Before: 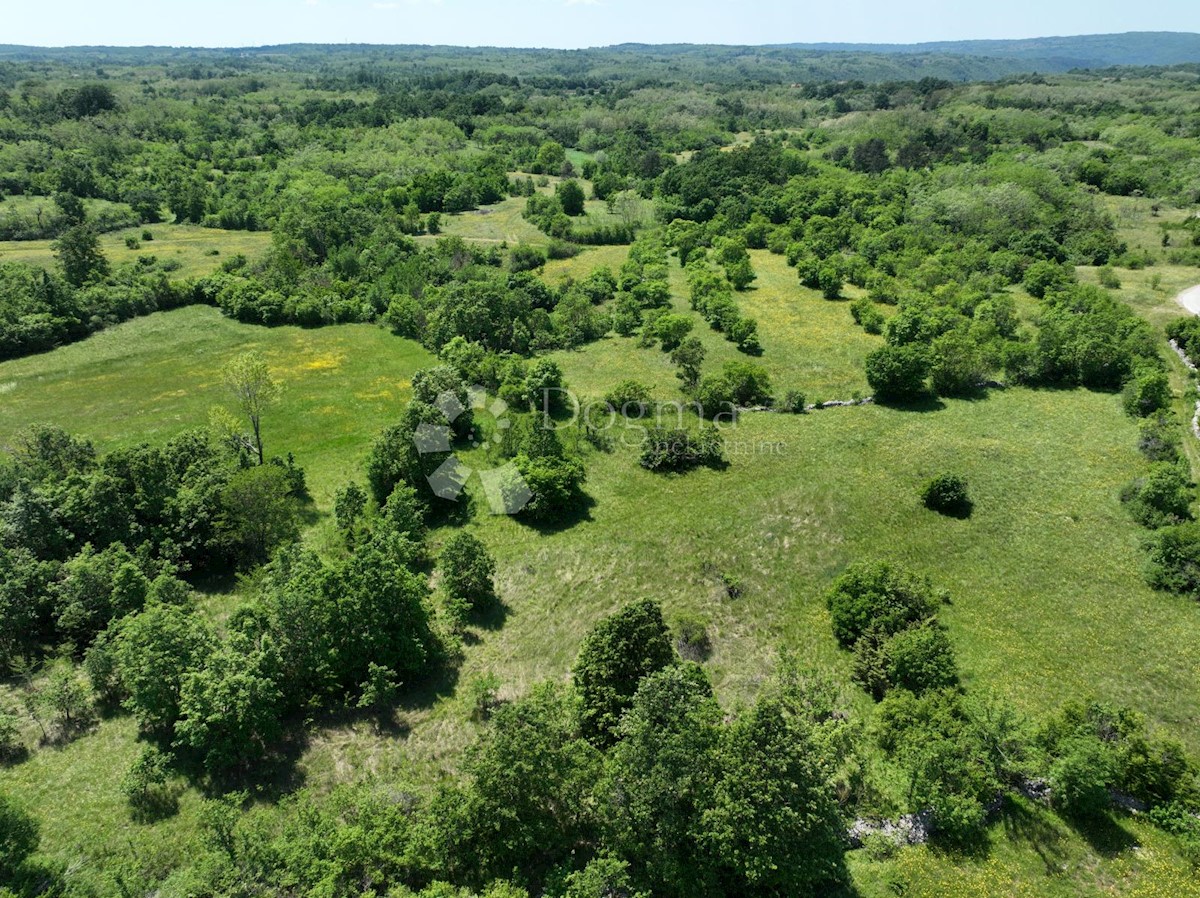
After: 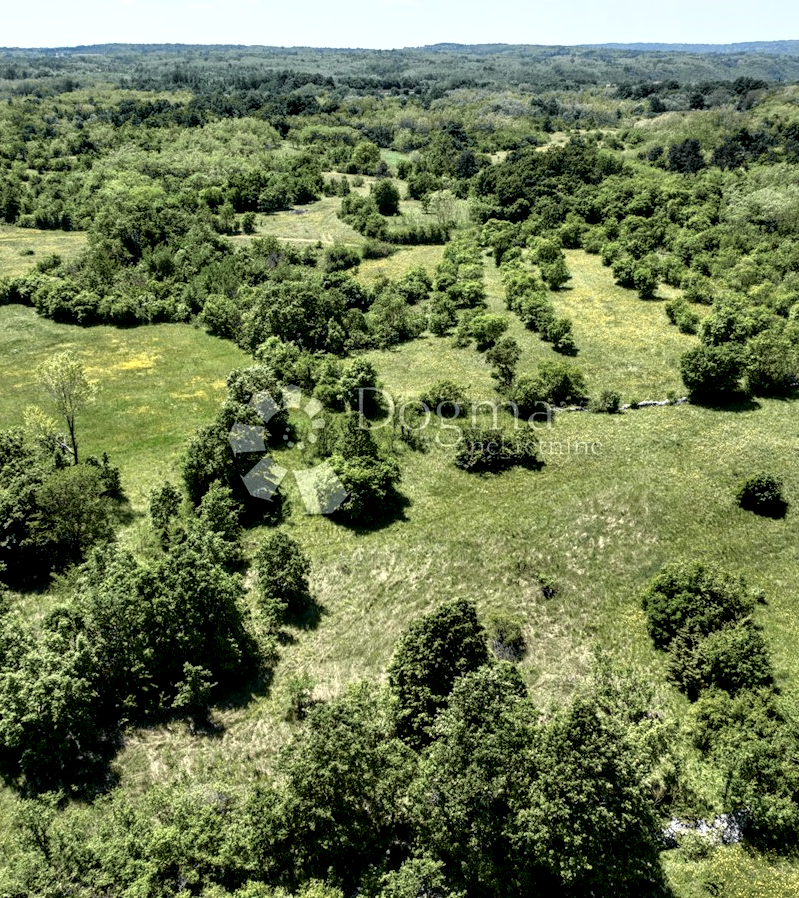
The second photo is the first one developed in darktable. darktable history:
tone curve: curves: ch0 [(0, 0.009) (0.105, 0.08) (0.195, 0.18) (0.283, 0.316) (0.384, 0.434) (0.485, 0.531) (0.638, 0.69) (0.81, 0.872) (1, 0.977)]; ch1 [(0, 0) (0.161, 0.092) (0.35, 0.33) (0.379, 0.401) (0.456, 0.469) (0.502, 0.5) (0.525, 0.514) (0.586, 0.617) (0.635, 0.655) (1, 1)]; ch2 [(0, 0) (0.371, 0.362) (0.437, 0.437) (0.48, 0.49) (0.53, 0.515) (0.56, 0.571) (0.622, 0.606) (1, 1)], color space Lab, independent channels, preserve colors none
exposure: black level correction 0, compensate exposure bias true, compensate highlight preservation false
local contrast: highlights 60%, shadows 59%, detail 160%
crop: left 15.435%, right 17.911%
